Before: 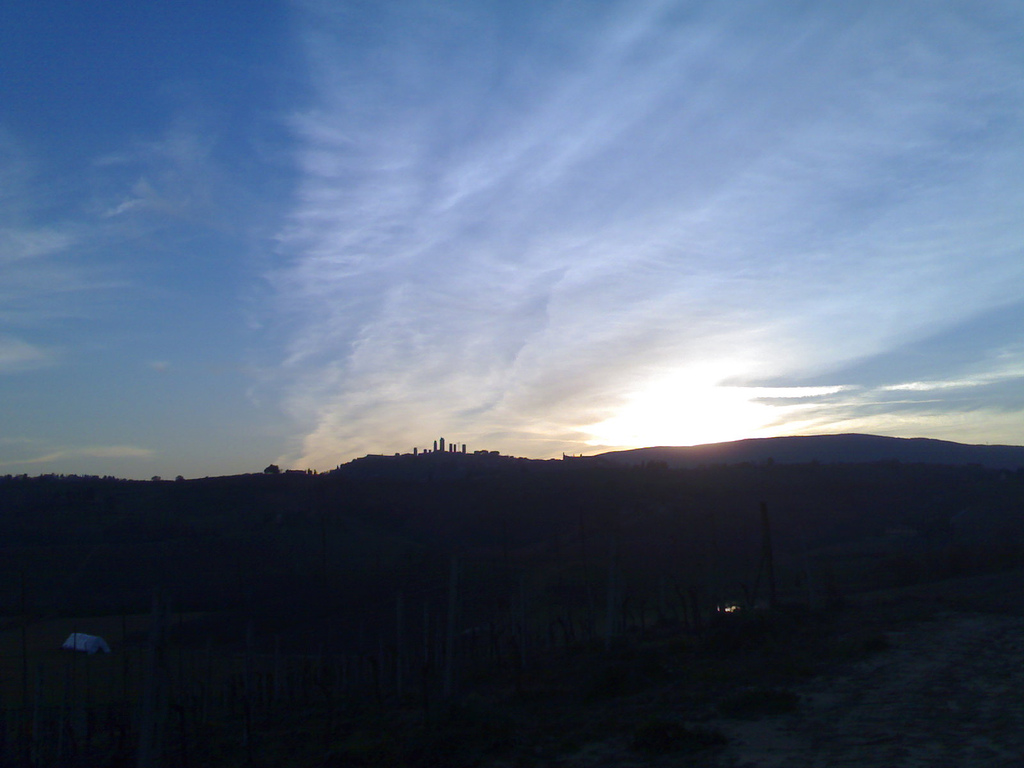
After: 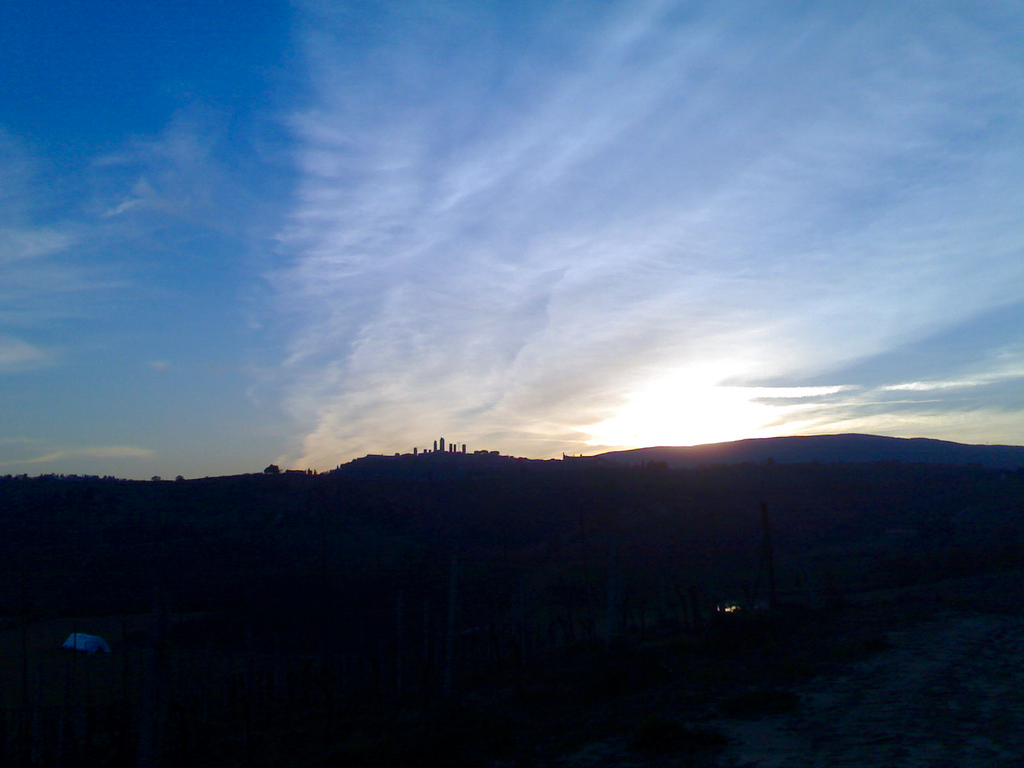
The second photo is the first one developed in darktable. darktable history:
color balance rgb: perceptual saturation grading › global saturation 25.052%, perceptual saturation grading › highlights -28.818%, perceptual saturation grading › shadows 32.967%, global vibrance 8.498%
